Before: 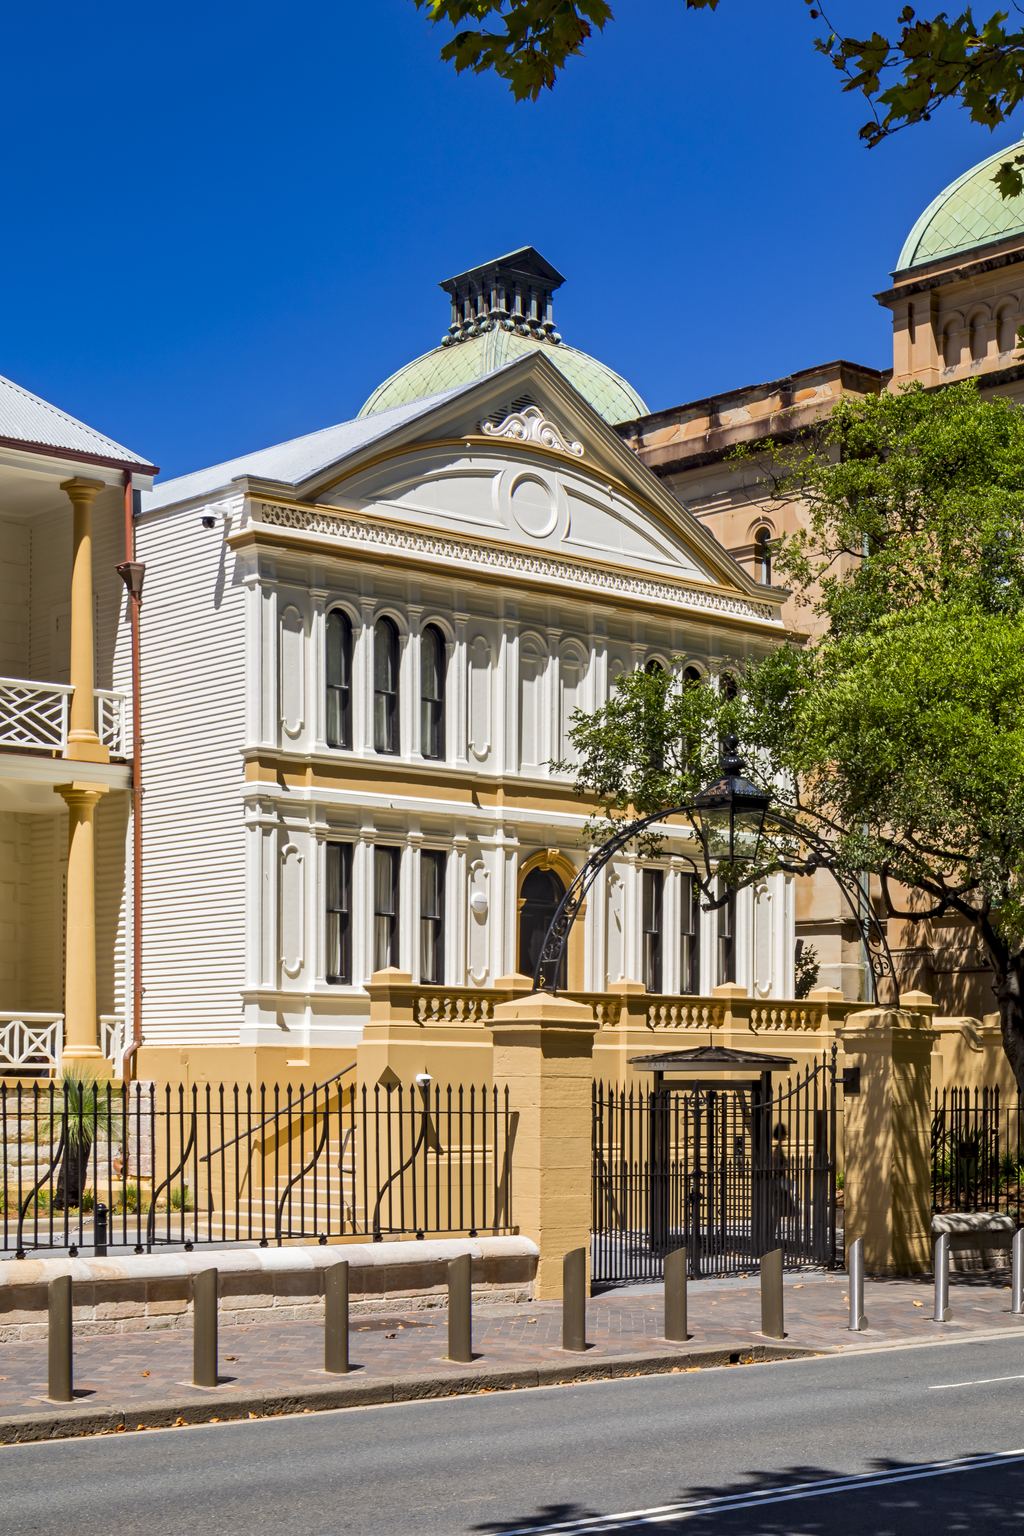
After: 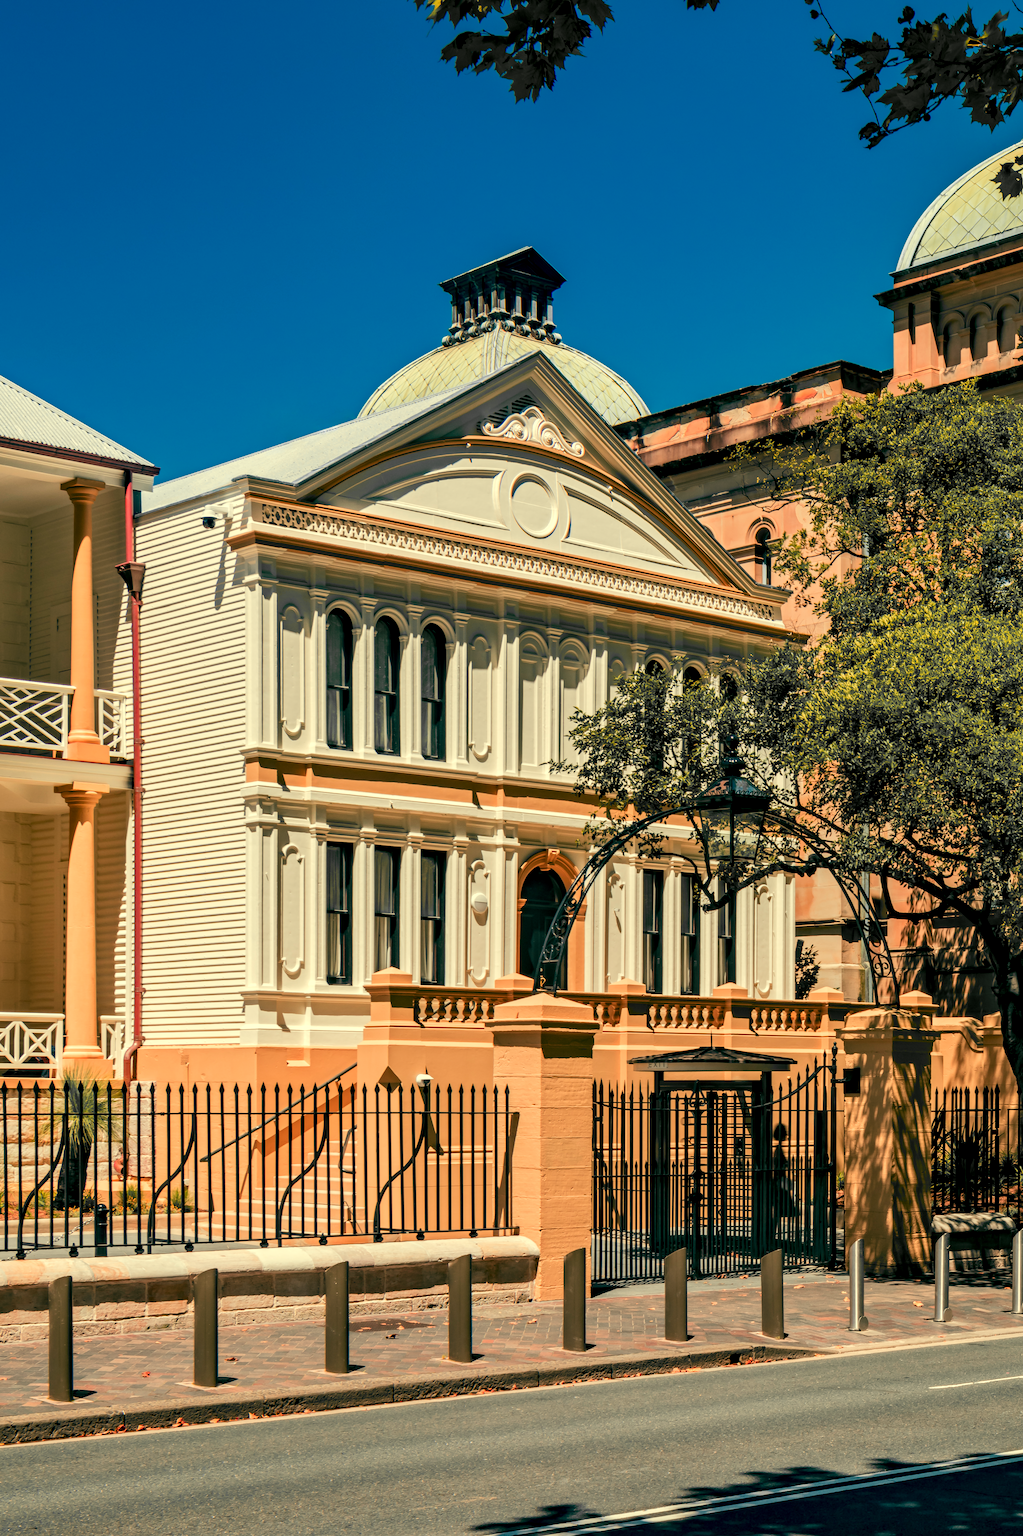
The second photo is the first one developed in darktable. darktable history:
color balance: mode lift, gamma, gain (sRGB), lift [1, 0.69, 1, 1], gamma [1, 1.482, 1, 1], gain [1, 1, 1, 0.802]
color zones: curves: ch1 [(0.29, 0.492) (0.373, 0.185) (0.509, 0.481)]; ch2 [(0.25, 0.462) (0.749, 0.457)], mix 40.67%
local contrast: shadows 94%
